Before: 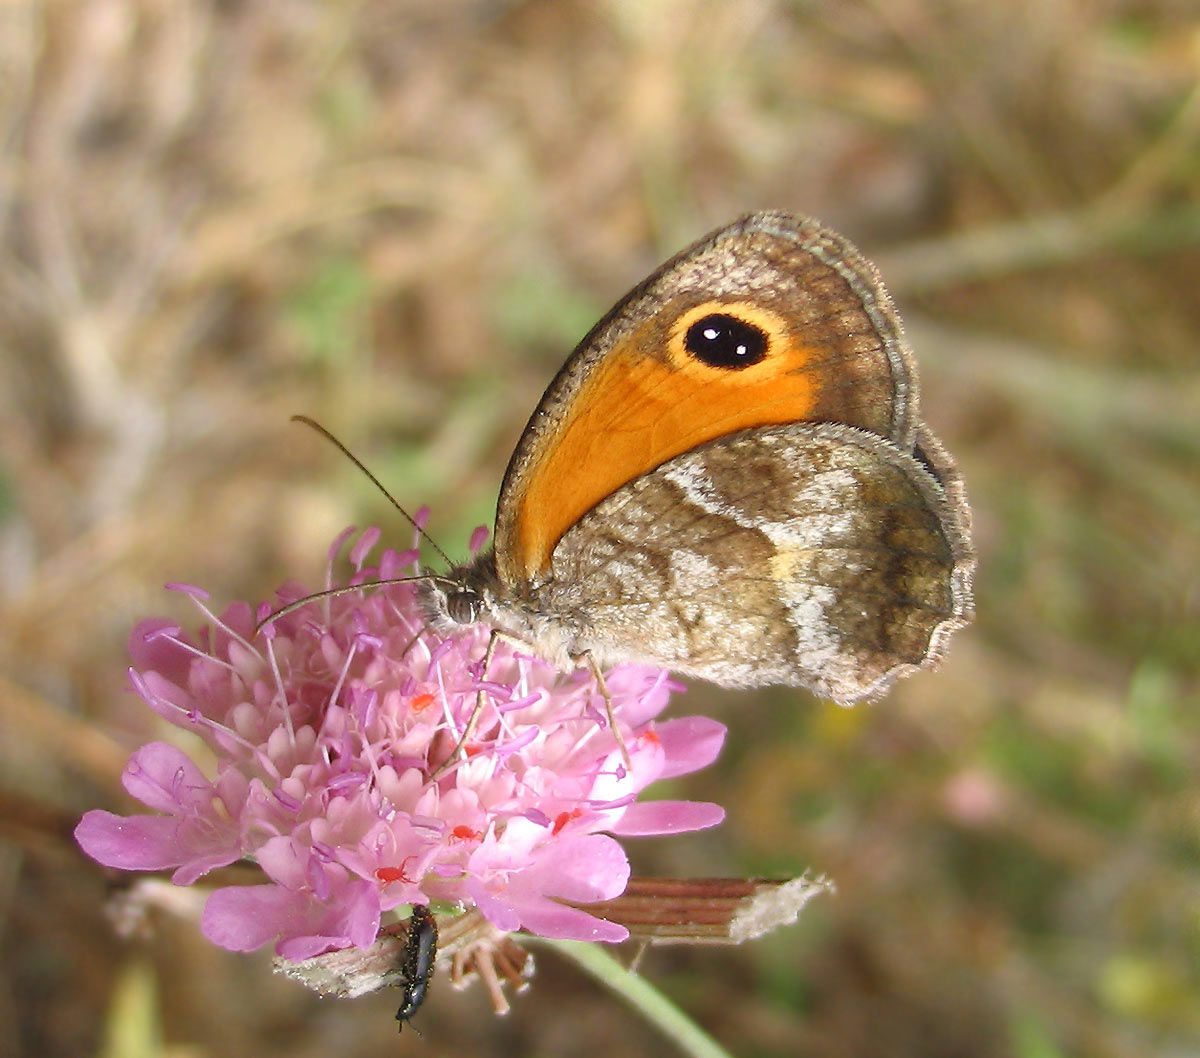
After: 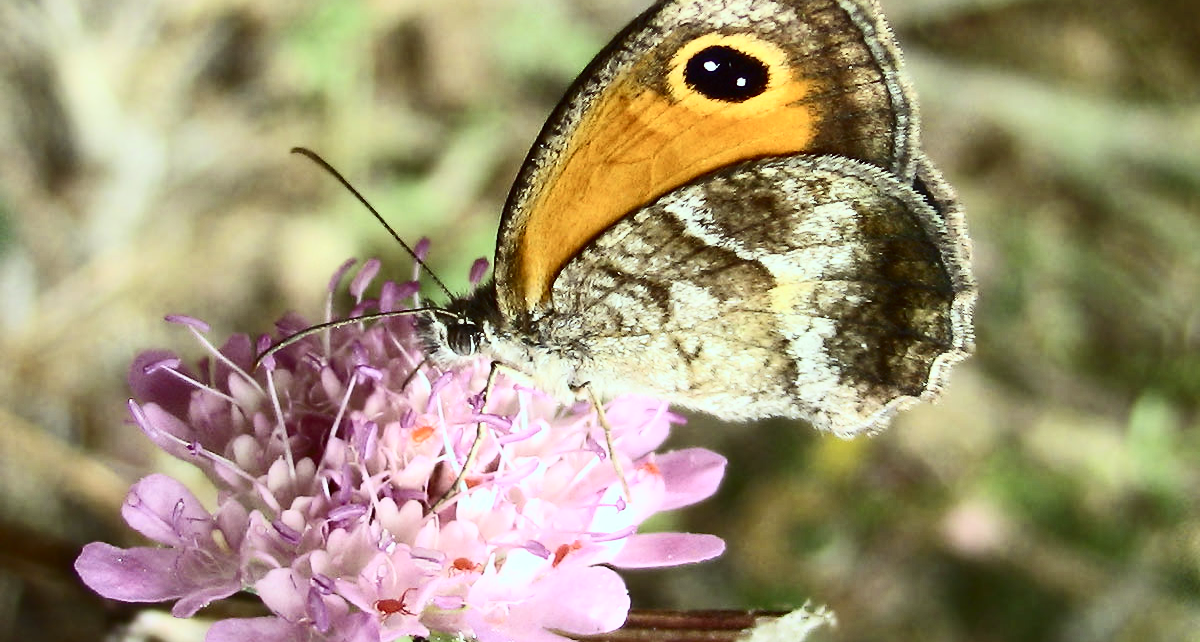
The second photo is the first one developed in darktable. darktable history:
white balance: red 0.924, blue 1.095
crop and rotate: top 25.357%, bottom 13.942%
color correction: highlights a* -5.94, highlights b* 11.19
contrast brightness saturation: contrast 0.5, saturation -0.1
